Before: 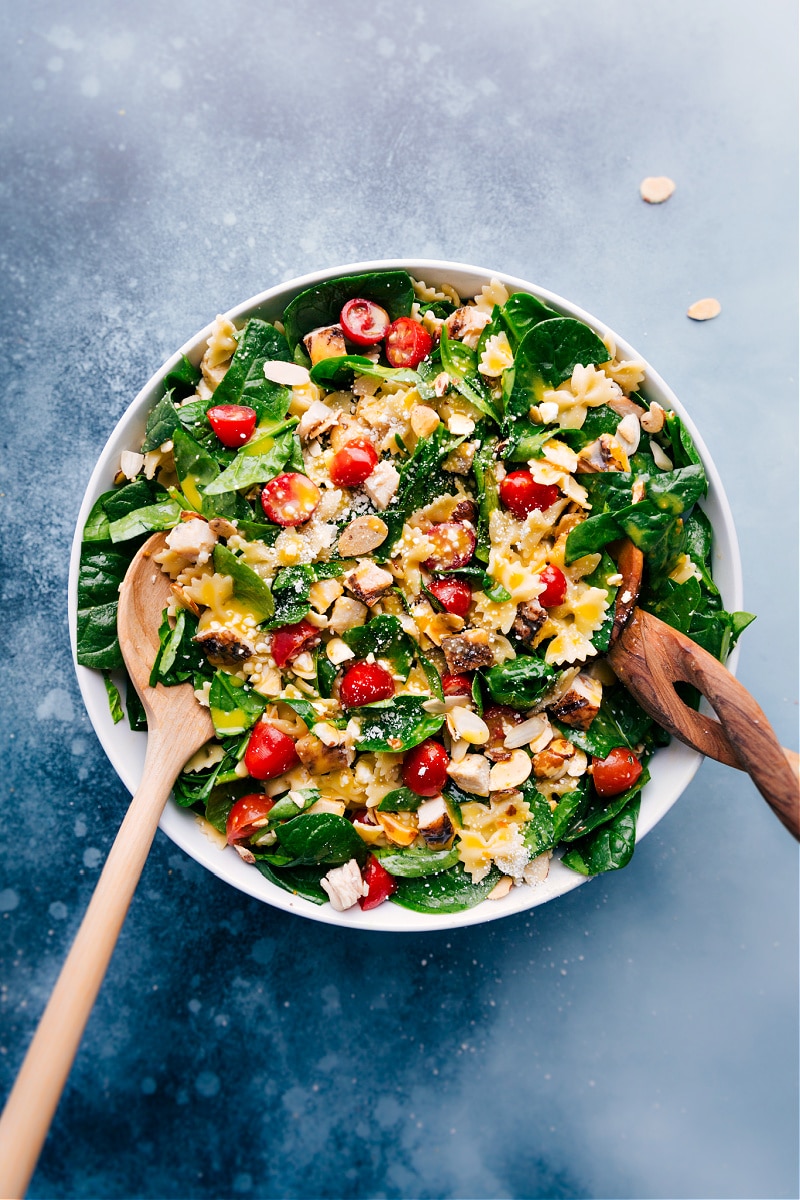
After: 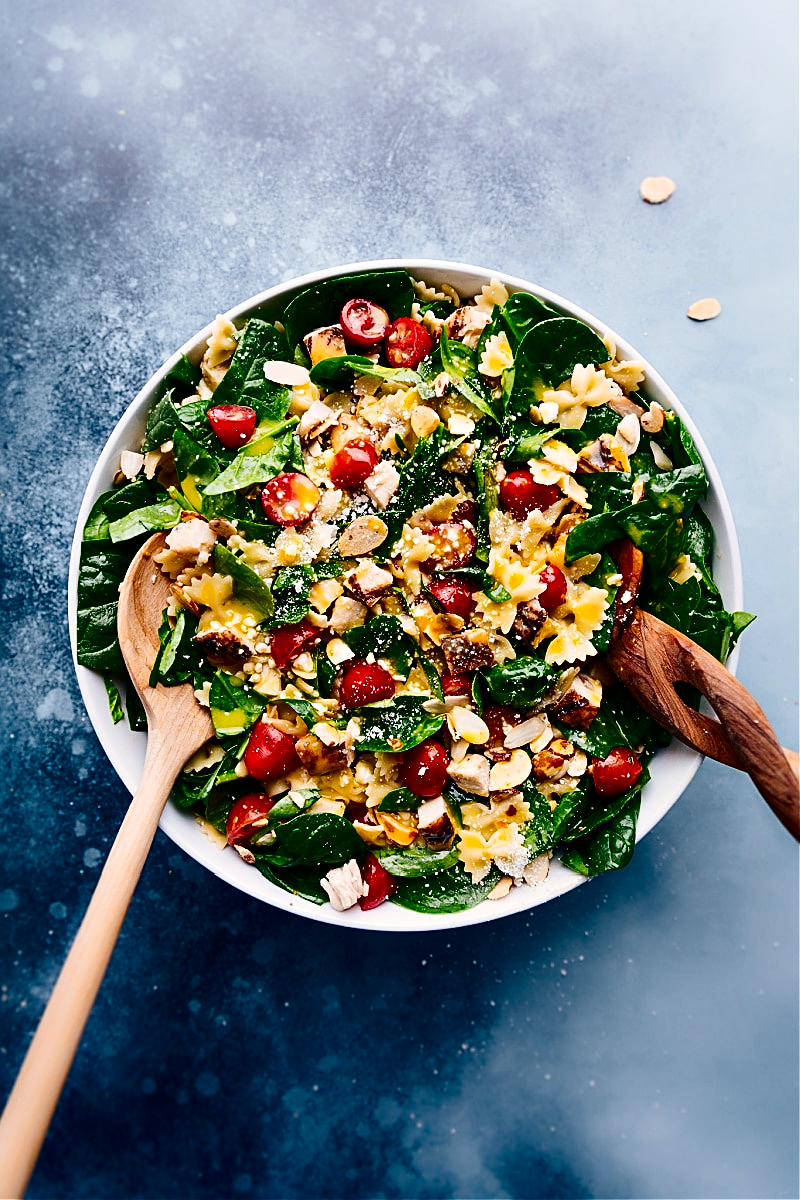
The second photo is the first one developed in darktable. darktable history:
contrast brightness saturation: contrast 0.24, brightness -0.24, saturation 0.14
sharpen: on, module defaults
